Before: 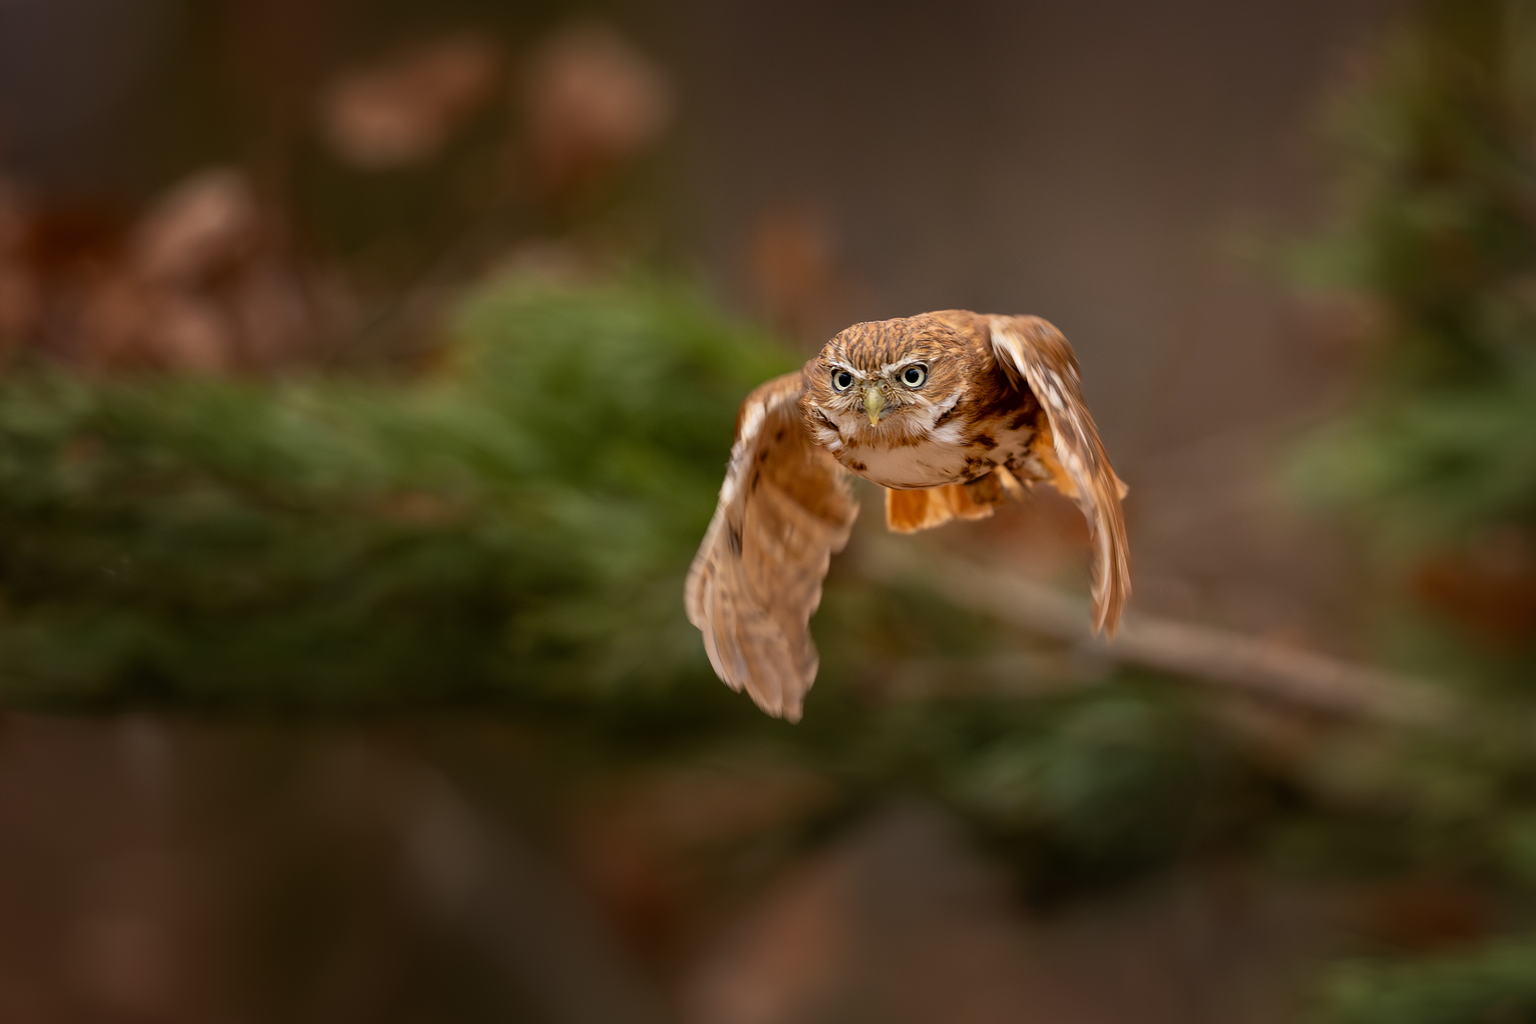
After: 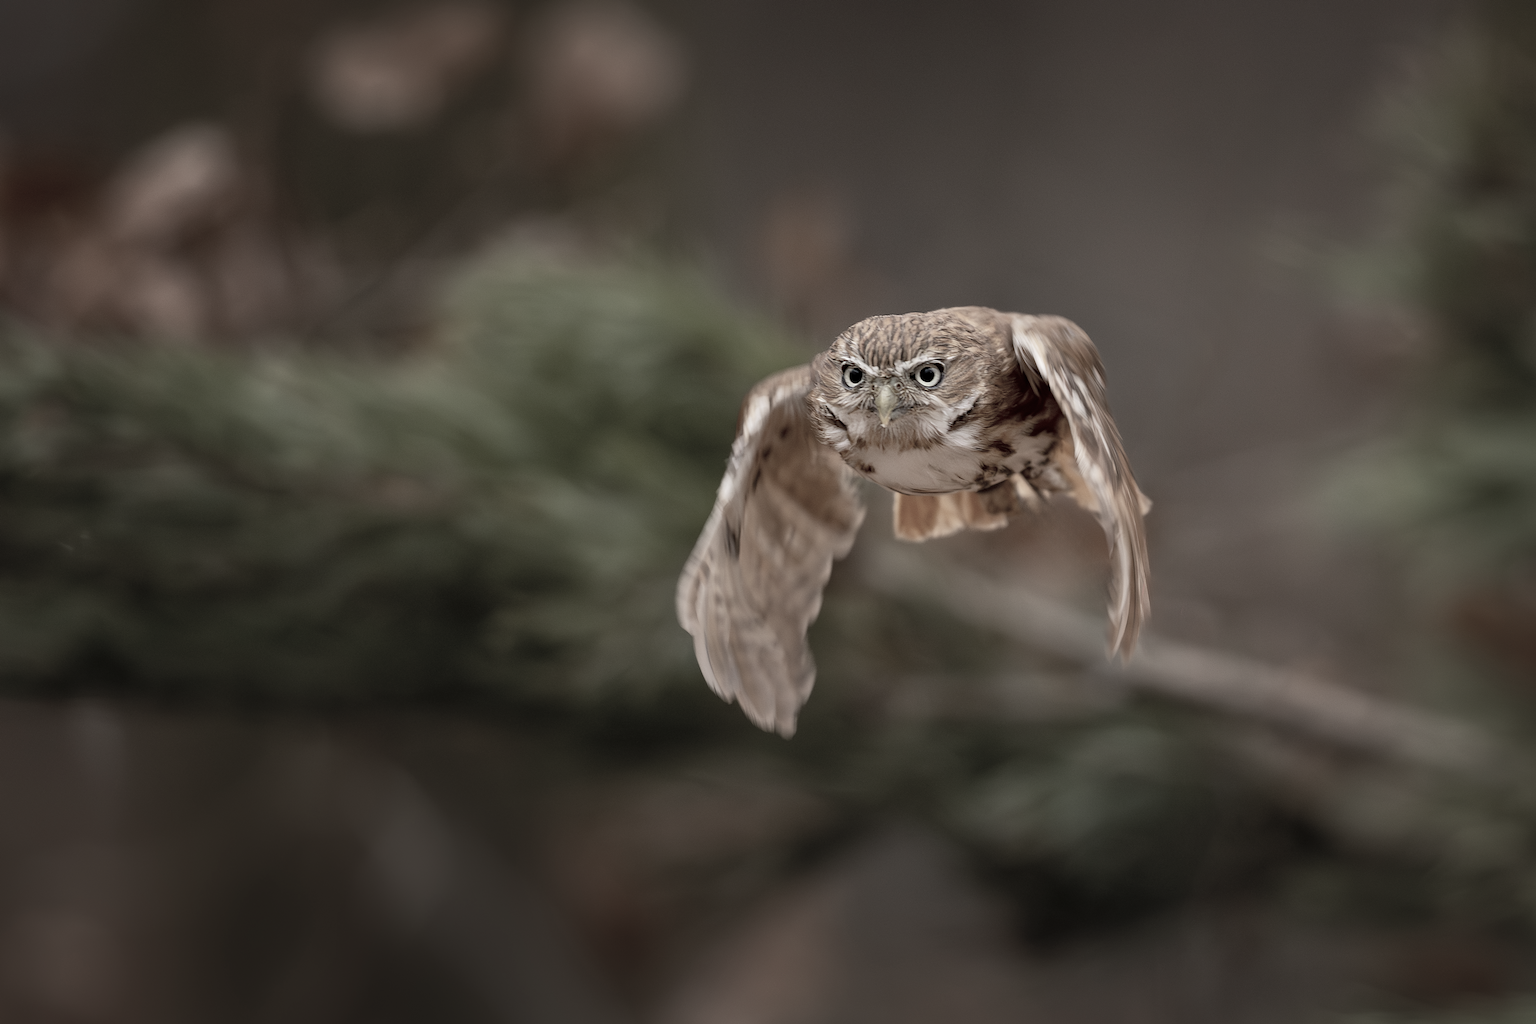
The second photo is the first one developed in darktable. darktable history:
crop and rotate: angle -2.38°
exposure: compensate highlight preservation false
color zones: curves: ch1 [(0, 0.34) (0.143, 0.164) (0.286, 0.152) (0.429, 0.176) (0.571, 0.173) (0.714, 0.188) (0.857, 0.199) (1, 0.34)]
shadows and highlights: shadows 25, highlights -25
